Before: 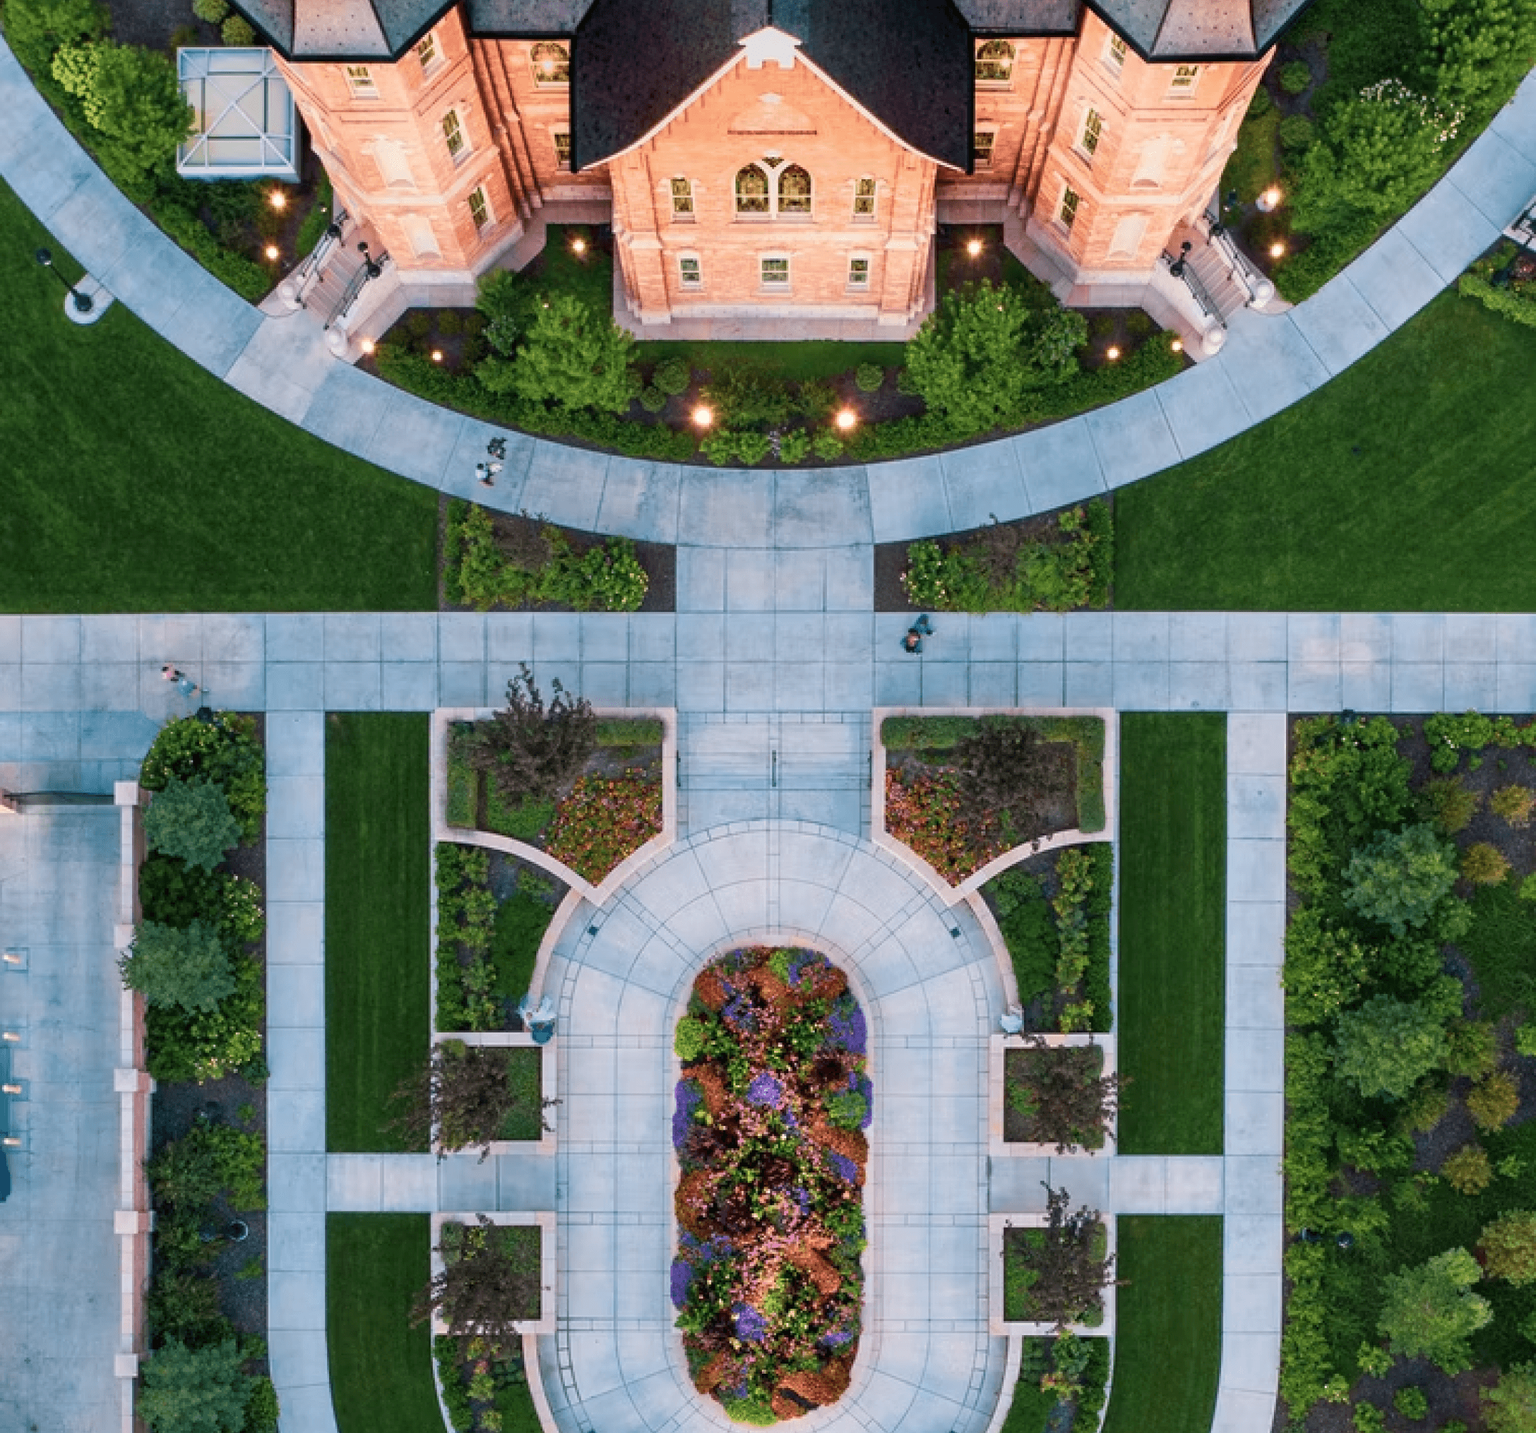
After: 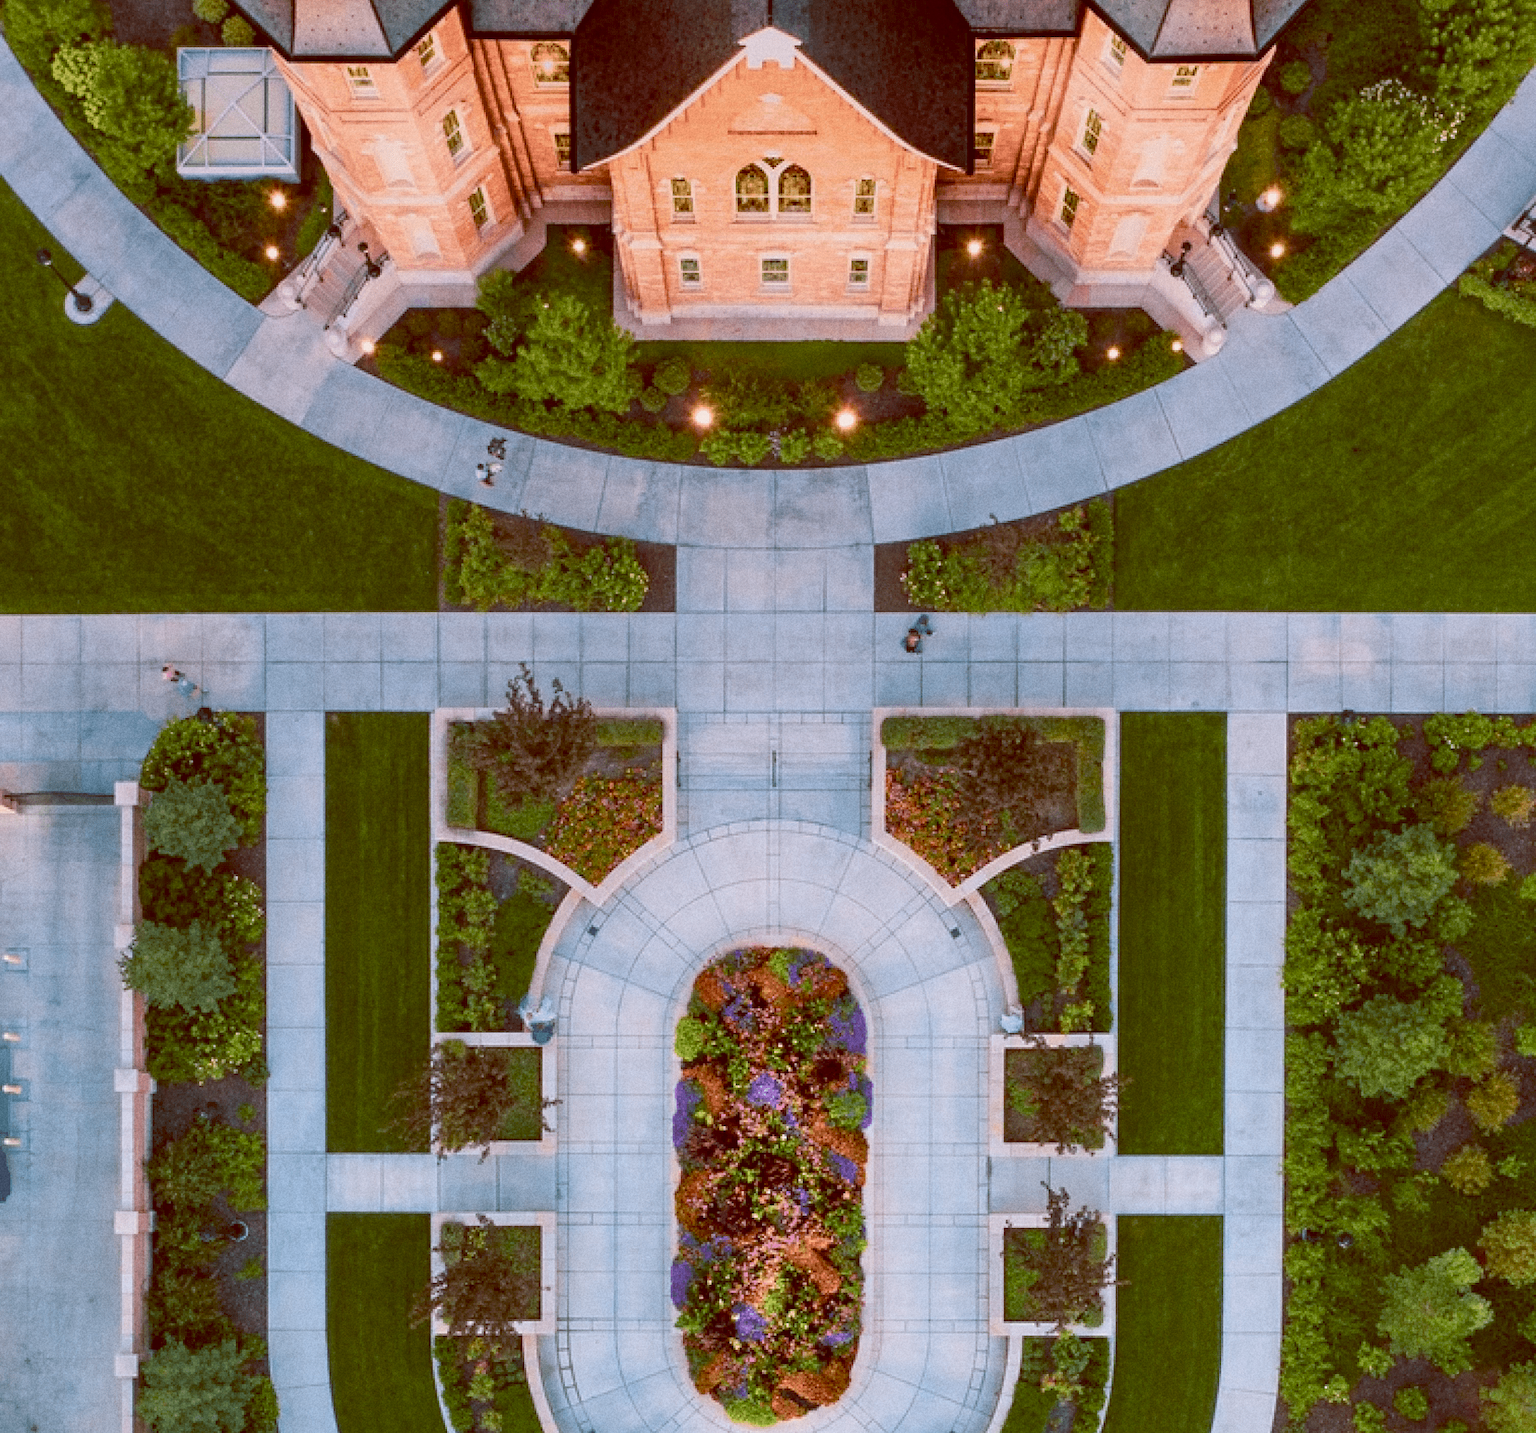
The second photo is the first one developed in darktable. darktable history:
grain: on, module defaults
graduated density: density 0.38 EV, hardness 21%, rotation -6.11°, saturation 32%
color balance: lift [1, 1.011, 0.999, 0.989], gamma [1.109, 1.045, 1.039, 0.955], gain [0.917, 0.936, 0.952, 1.064], contrast 2.32%, contrast fulcrum 19%, output saturation 101%
